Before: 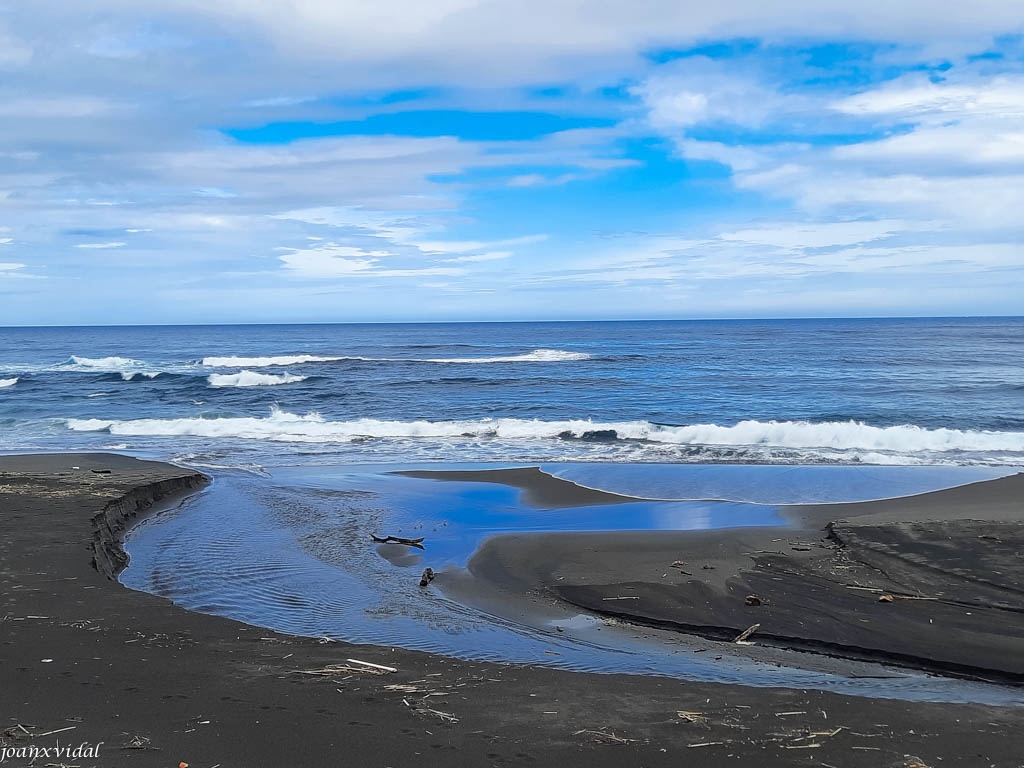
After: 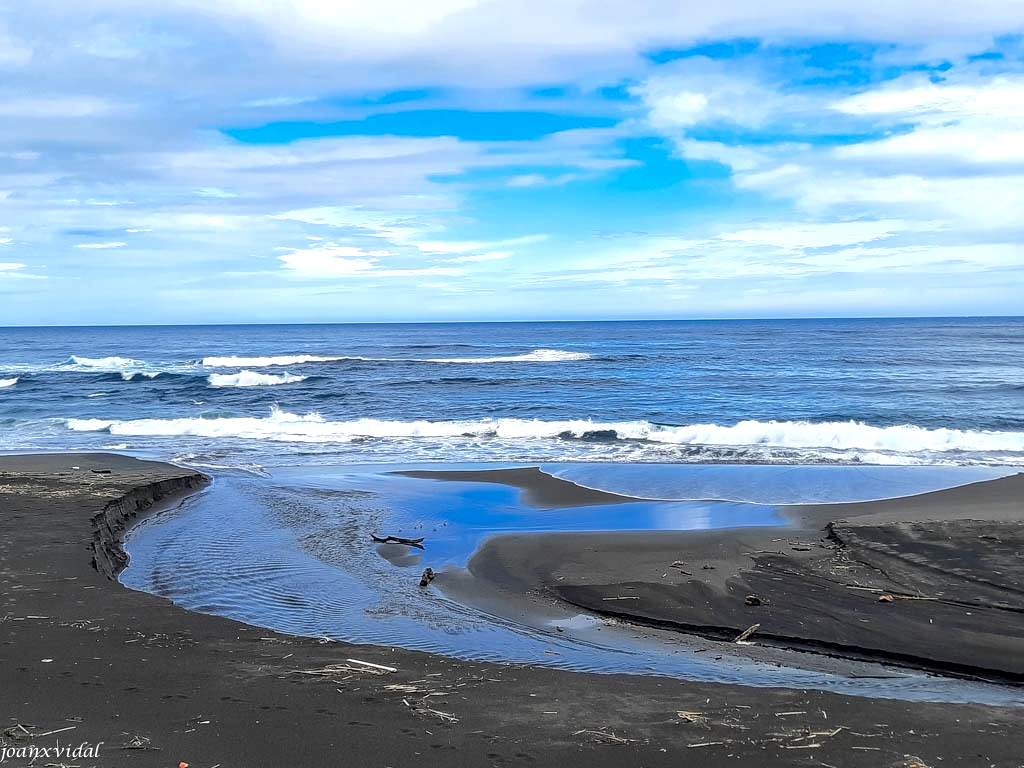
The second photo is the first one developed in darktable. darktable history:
local contrast: on, module defaults
exposure: black level correction 0.003, exposure 0.383 EV, compensate highlight preservation false
